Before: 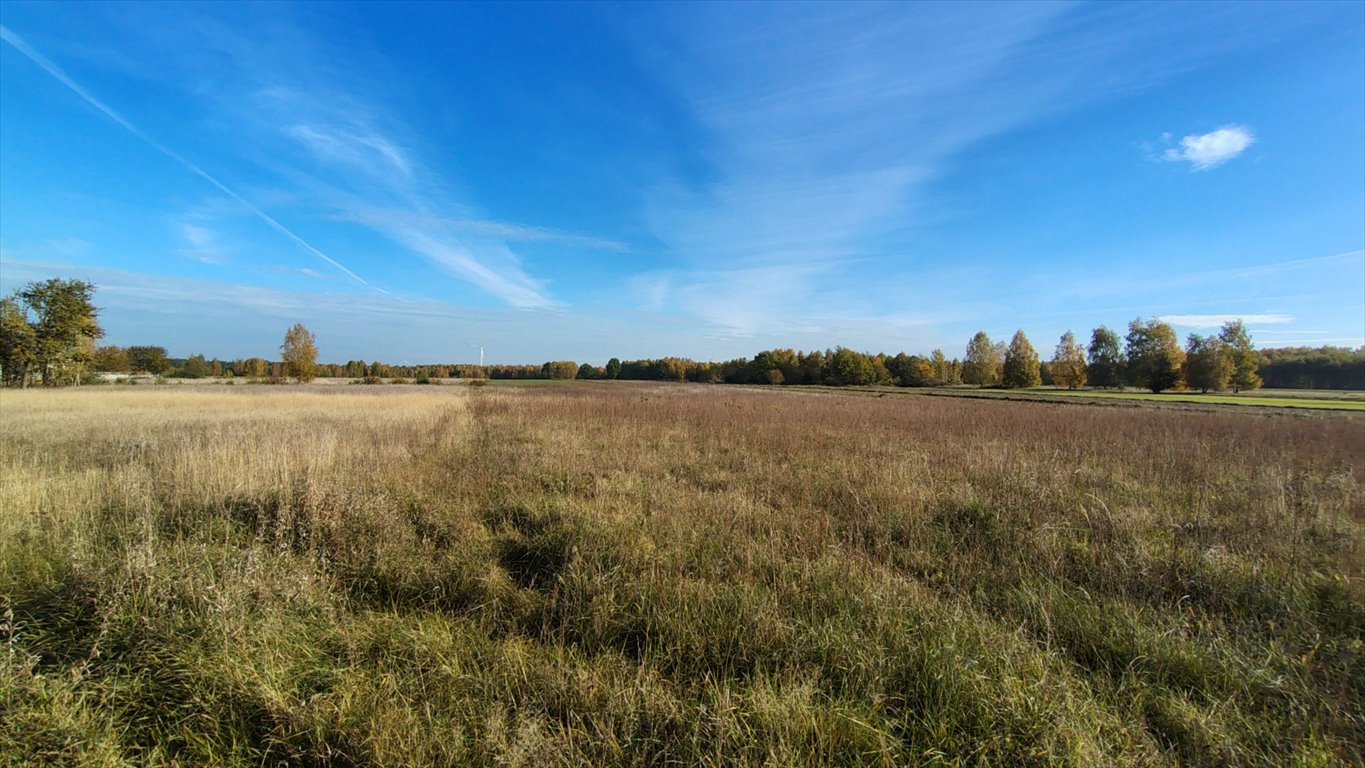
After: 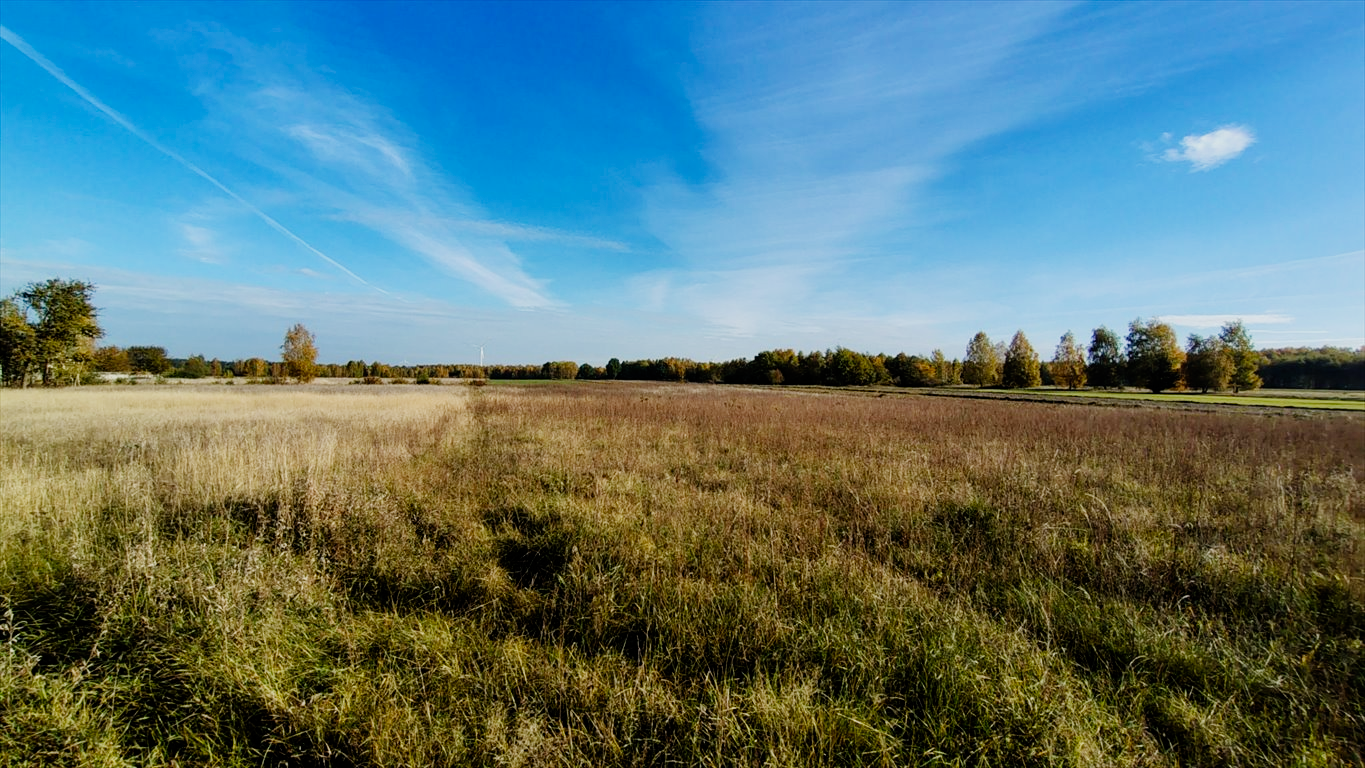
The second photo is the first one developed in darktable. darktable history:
filmic rgb: black relative exposure -7.5 EV, white relative exposure 5 EV, hardness 3.34, contrast 1.299, add noise in highlights 0.001, preserve chrominance no, color science v3 (2019), use custom middle-gray values true, contrast in highlights soft
